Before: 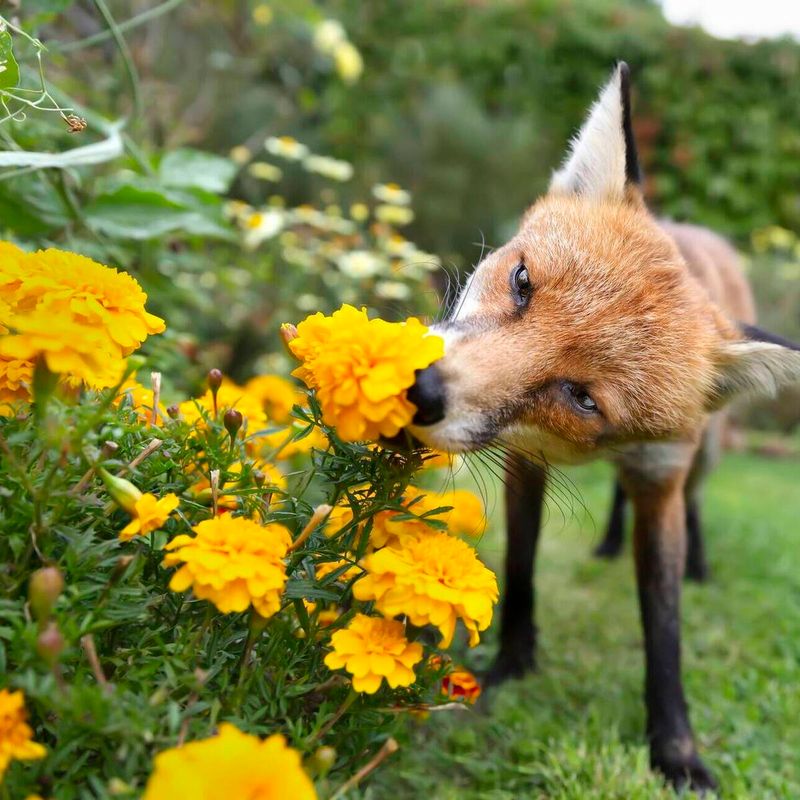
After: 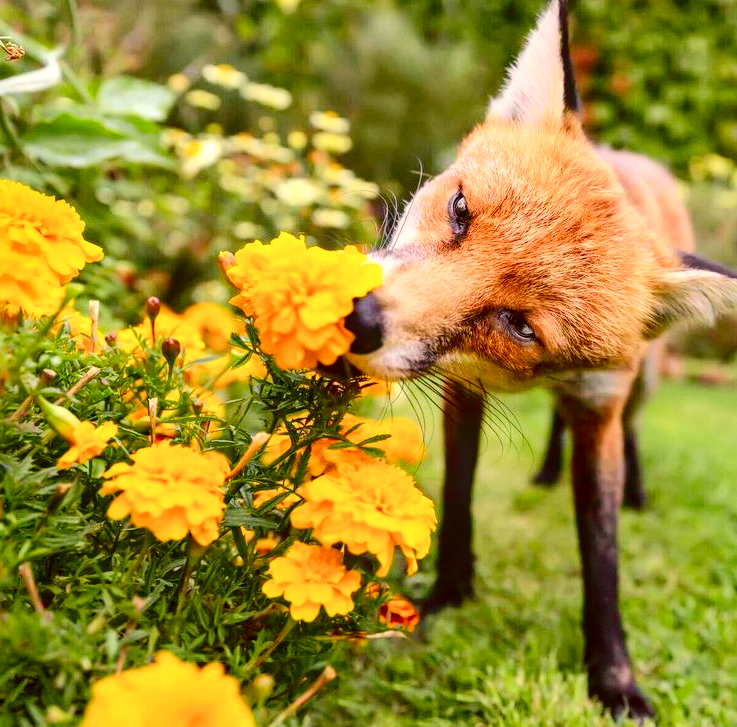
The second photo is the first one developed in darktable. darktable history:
crop and rotate: left 7.776%, top 9.019%
tone curve: curves: ch0 [(0, 0.014) (0.12, 0.096) (0.386, 0.49) (0.54, 0.684) (0.751, 0.855) (0.89, 0.943) (0.998, 0.989)]; ch1 [(0, 0) (0.133, 0.099) (0.437, 0.41) (0.5, 0.5) (0.517, 0.536) (0.548, 0.575) (0.582, 0.639) (0.627, 0.692) (0.836, 0.868) (1, 1)]; ch2 [(0, 0) (0.374, 0.341) (0.456, 0.443) (0.478, 0.49) (0.501, 0.5) (0.528, 0.538) (0.55, 0.6) (0.572, 0.633) (0.702, 0.775) (1, 1)], color space Lab, independent channels, preserve colors none
shadows and highlights: soften with gaussian
tone equalizer: edges refinement/feathering 500, mask exposure compensation -1.57 EV, preserve details no
local contrast: on, module defaults
color correction: highlights a* 10.19, highlights b* 9.64, shadows a* 8.99, shadows b* 7.62, saturation 0.825
color balance rgb: perceptual saturation grading › global saturation 20%, perceptual saturation grading › highlights -24.768%, perceptual saturation grading › shadows 25.151%
